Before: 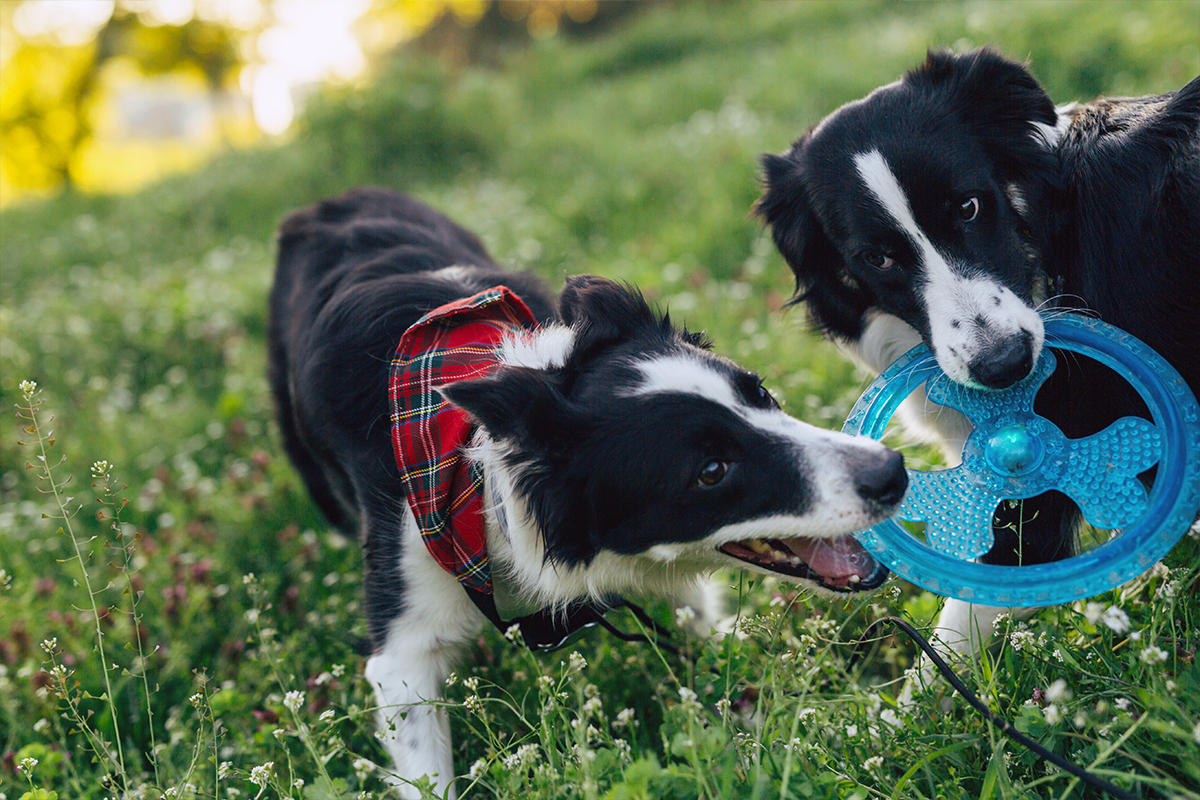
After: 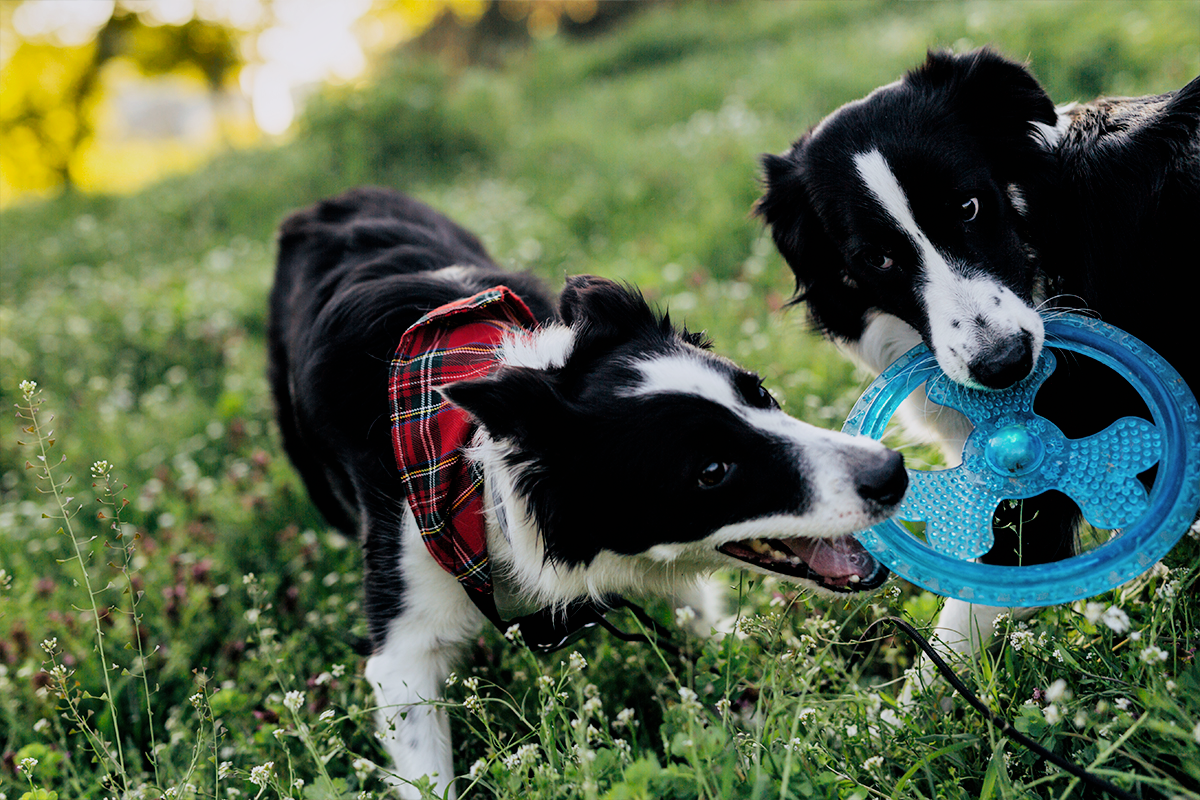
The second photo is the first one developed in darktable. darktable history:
filmic rgb: black relative exposure -5 EV, white relative exposure 3.2 EV, hardness 3.42, contrast 1.2, highlights saturation mix -50%
shadows and highlights: shadows 22.7, highlights -48.71, soften with gaussian
